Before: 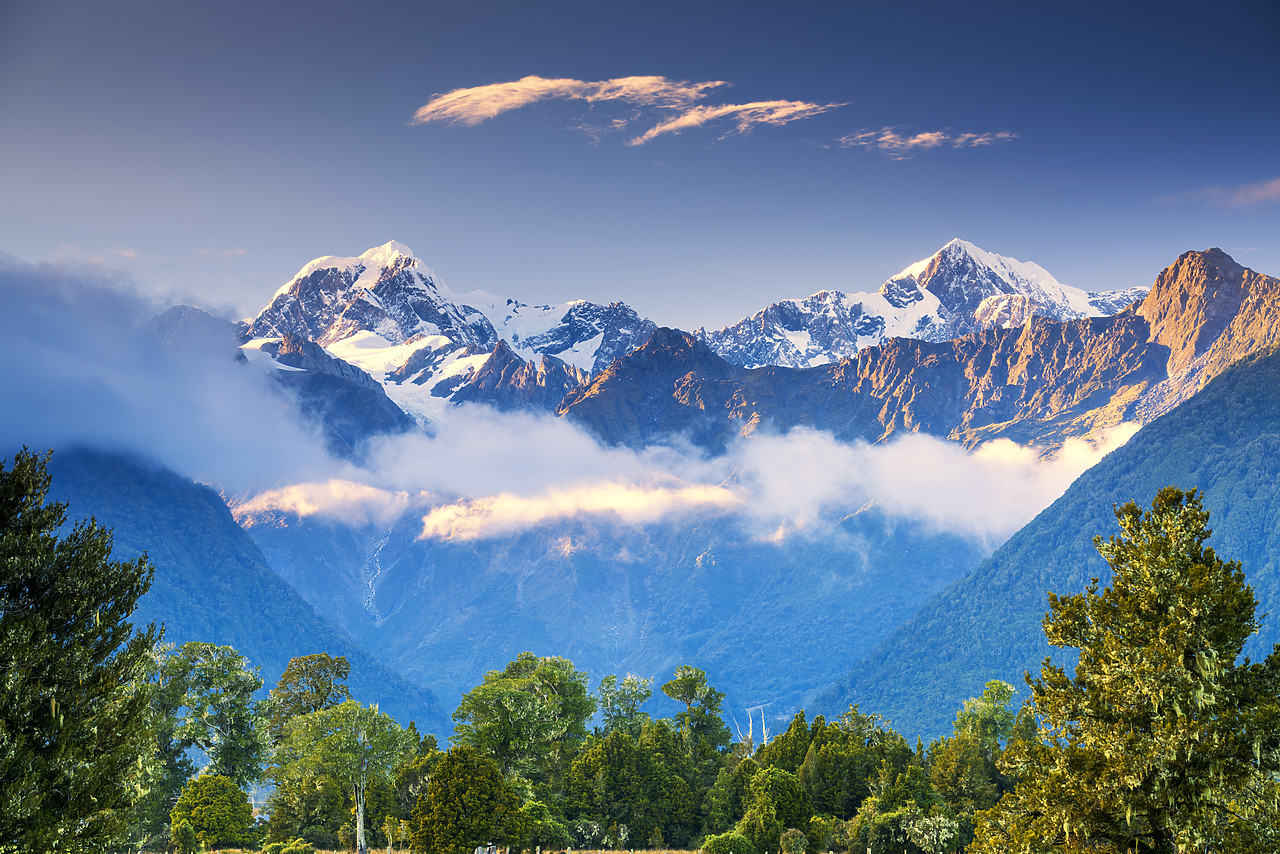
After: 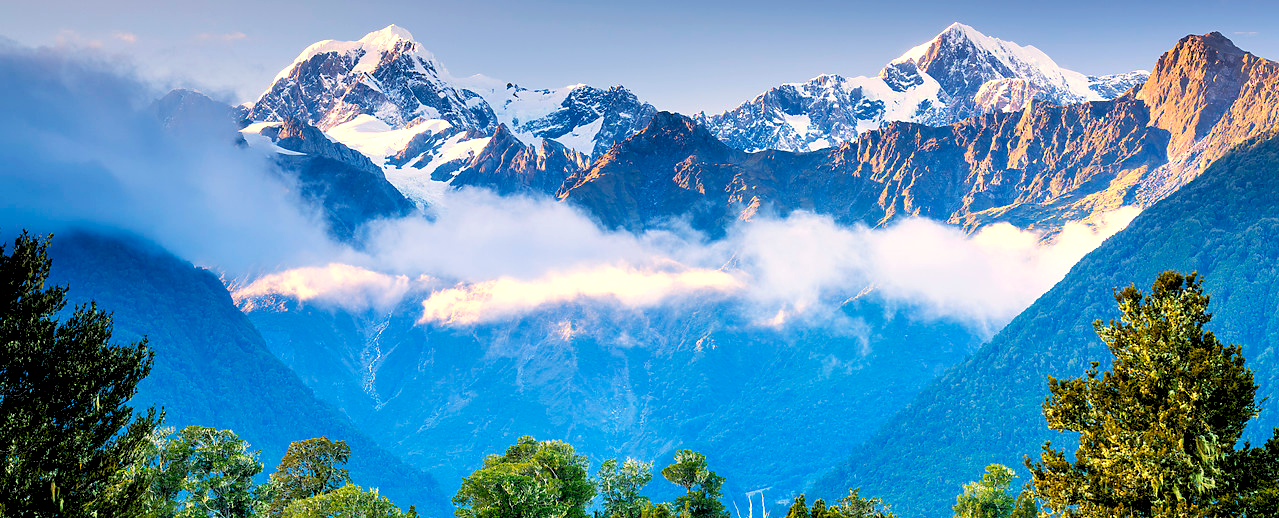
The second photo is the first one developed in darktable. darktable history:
exposure: black level correction 0.01, exposure 0.011 EV, compensate highlight preservation false
crop and rotate: top 25.357%, bottom 13.942%
rgb levels: levels [[0.01, 0.419, 0.839], [0, 0.5, 1], [0, 0.5, 1]]
